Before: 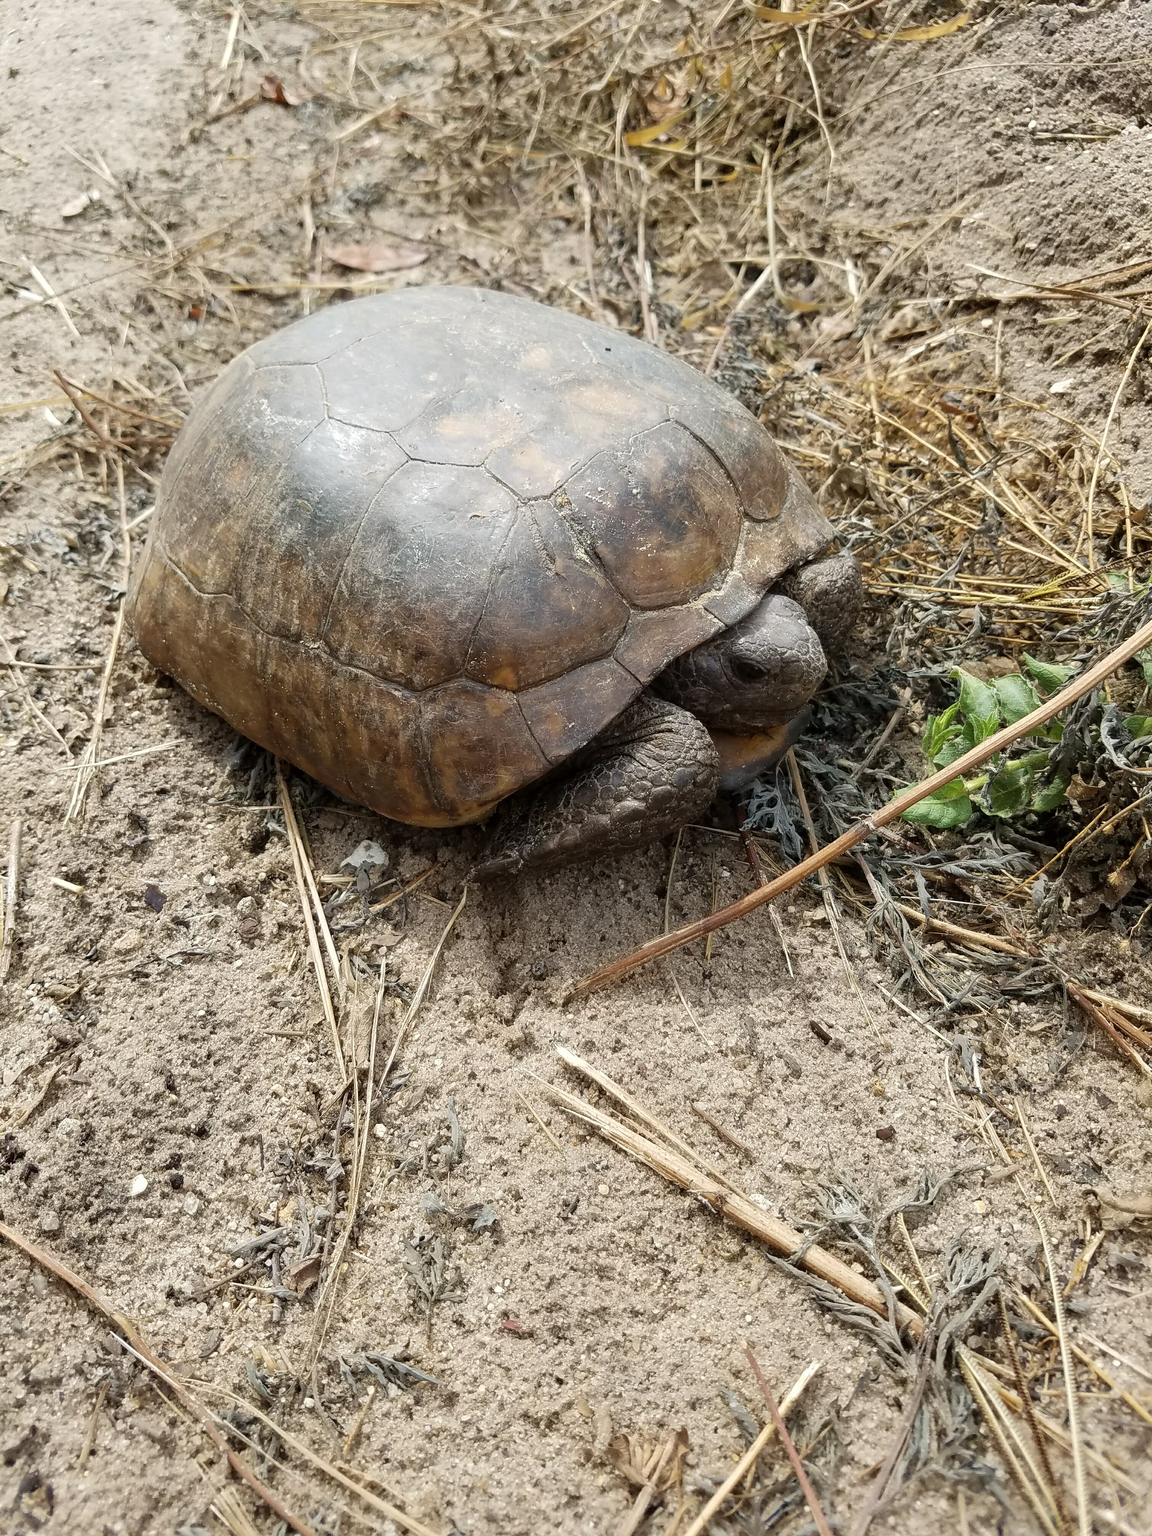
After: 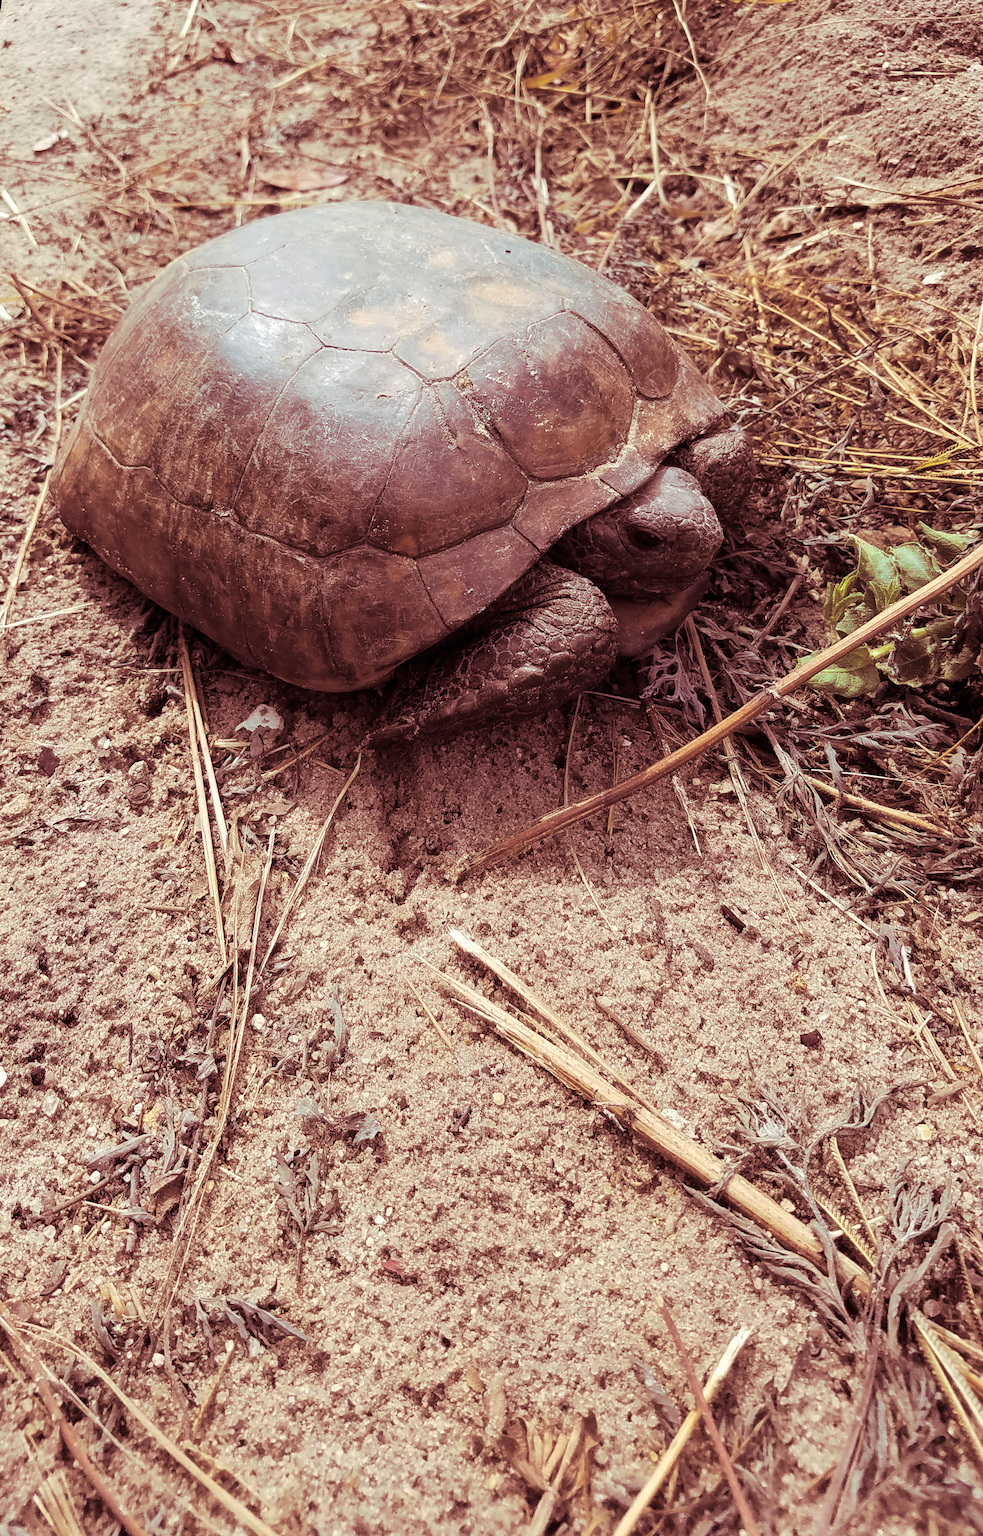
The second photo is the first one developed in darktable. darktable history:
color balance rgb: perceptual saturation grading › global saturation 20%, global vibrance 20%
rotate and perspective: rotation 0.72°, lens shift (vertical) -0.352, lens shift (horizontal) -0.051, crop left 0.152, crop right 0.859, crop top 0.019, crop bottom 0.964
split-toning: highlights › saturation 0, balance -61.83
